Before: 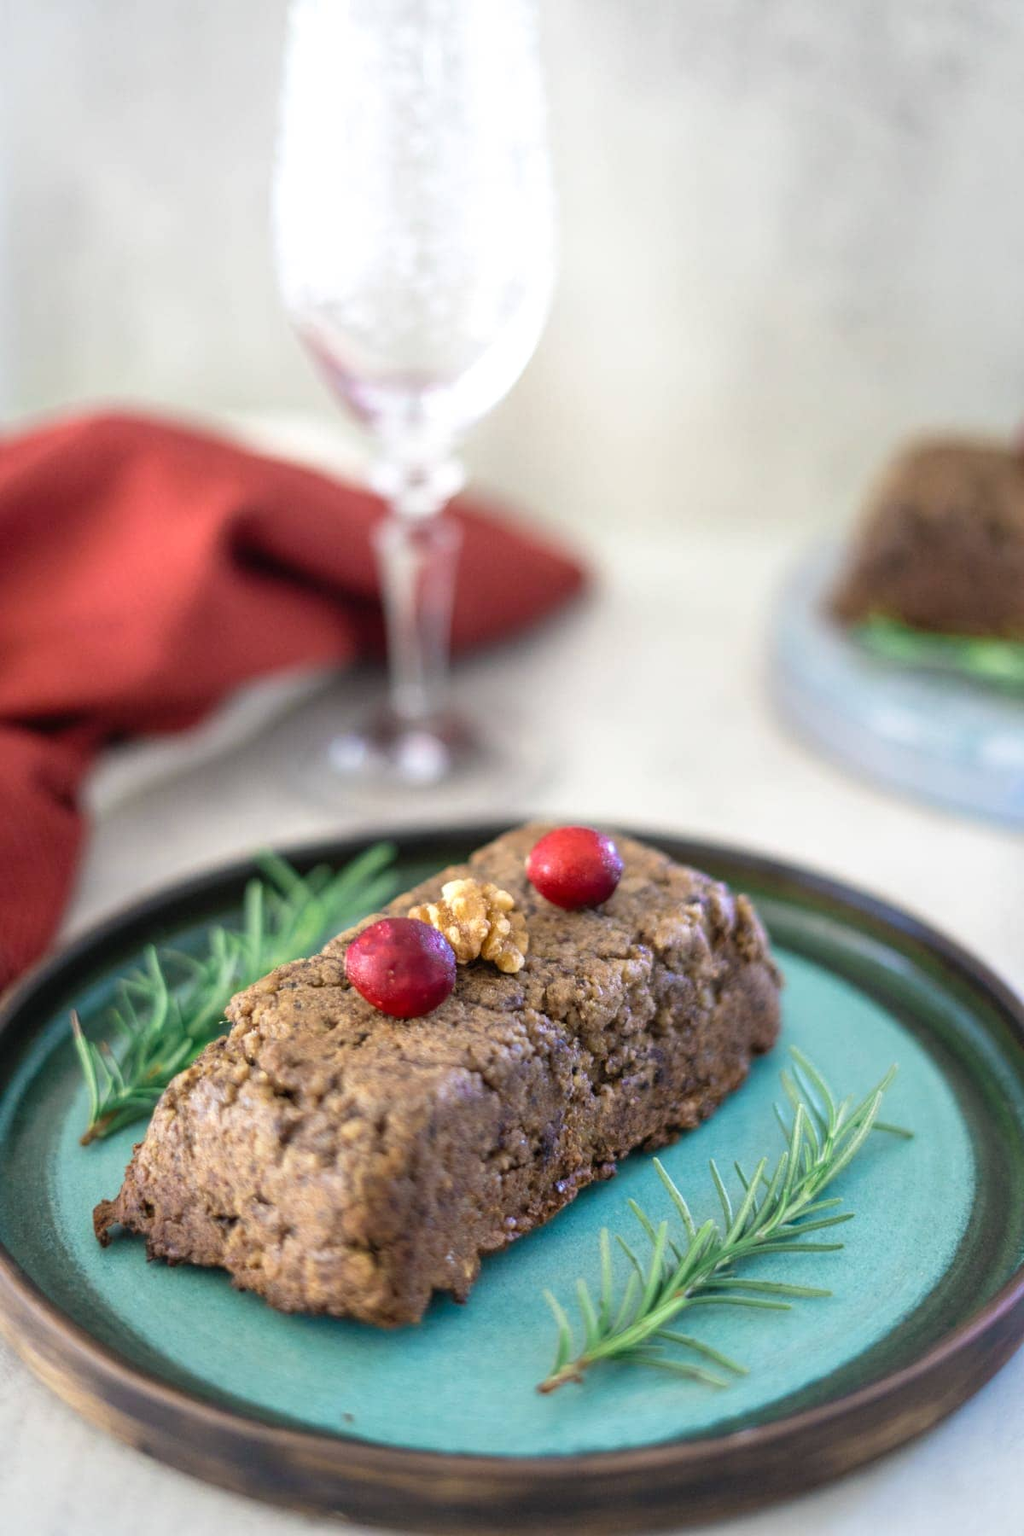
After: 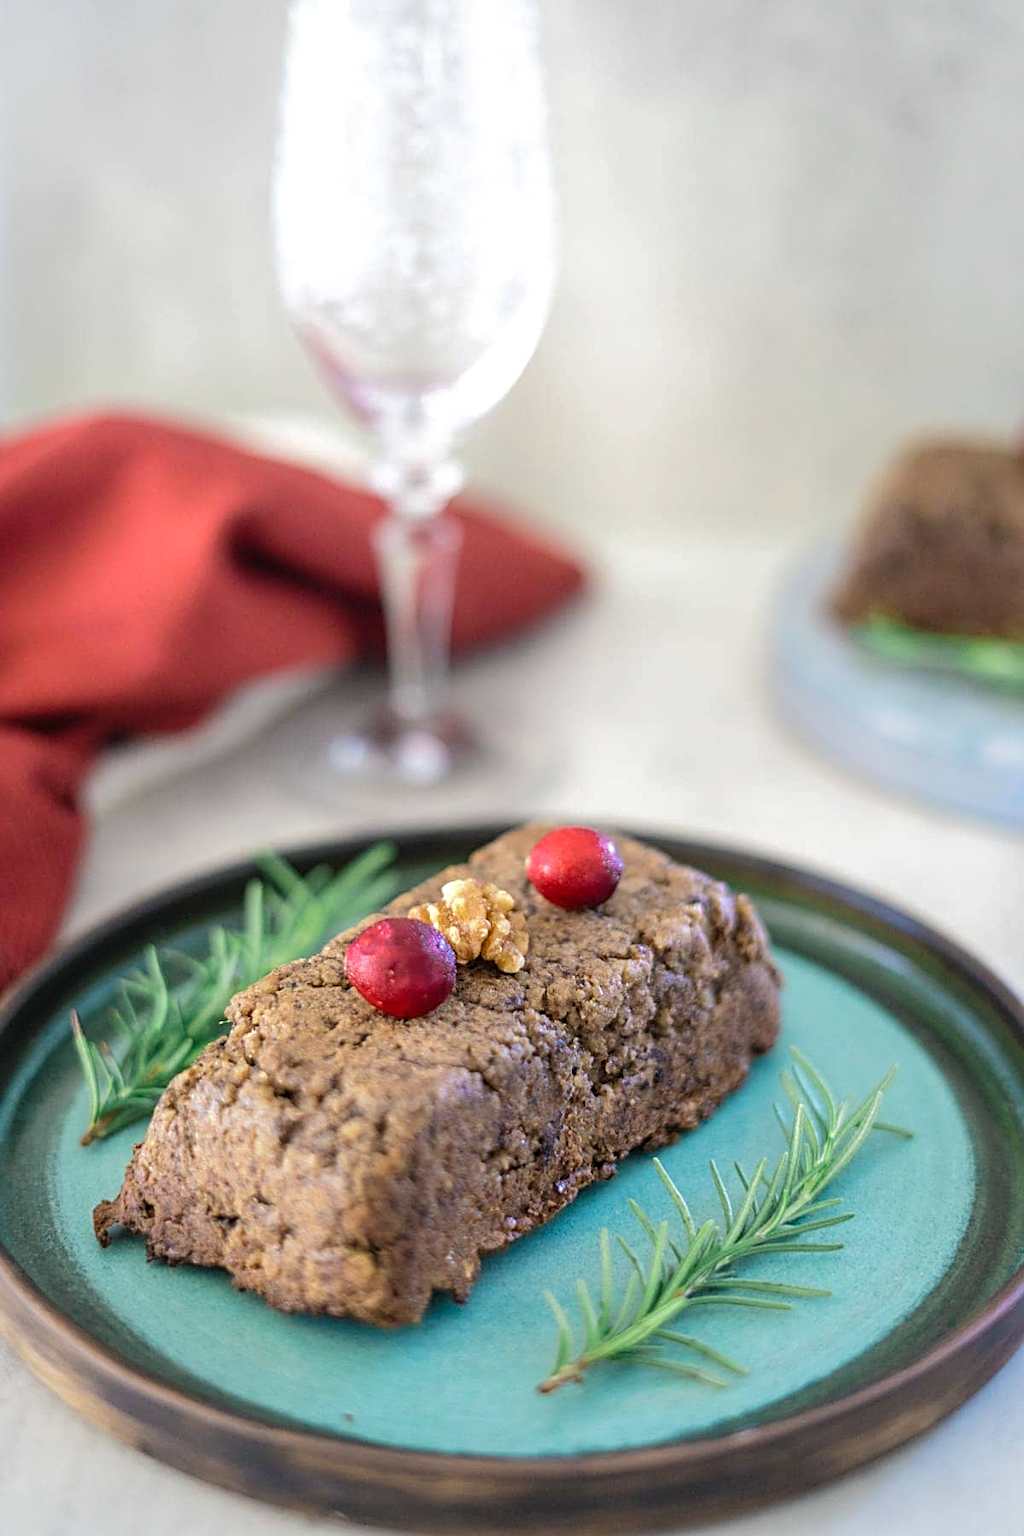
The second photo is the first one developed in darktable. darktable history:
base curve: curves: ch0 [(0, 0) (0.235, 0.266) (0.503, 0.496) (0.786, 0.72) (1, 1)]
sharpen: radius 2.543, amount 0.636
